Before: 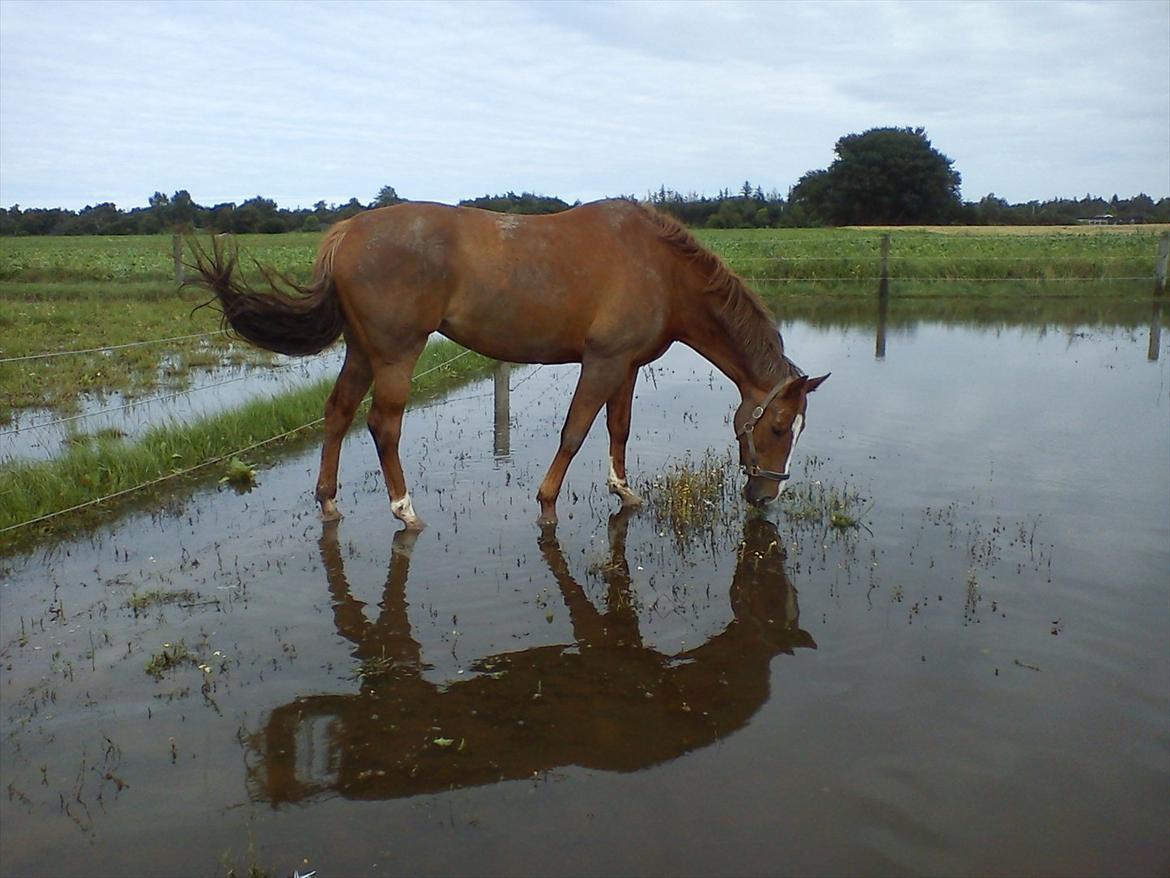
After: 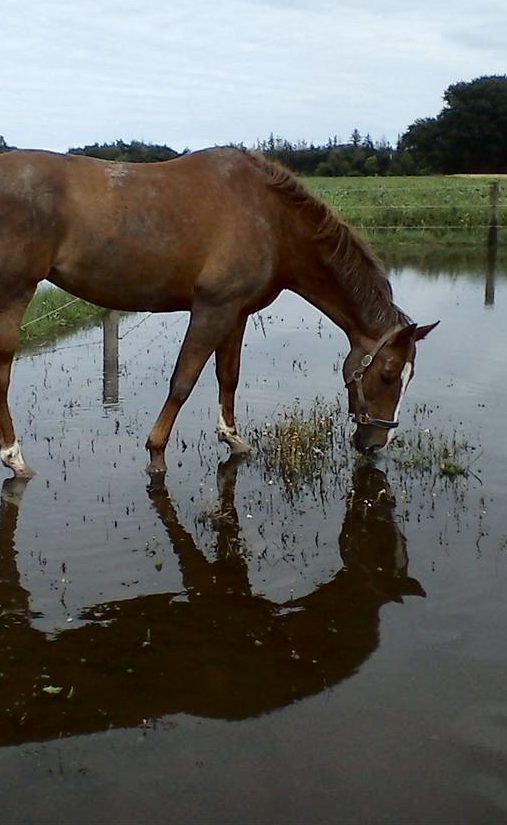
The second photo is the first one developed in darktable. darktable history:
color contrast: green-magenta contrast 0.84, blue-yellow contrast 0.86
crop: left 33.452%, top 6.025%, right 23.155%
fill light: exposure -2 EV, width 8.6
